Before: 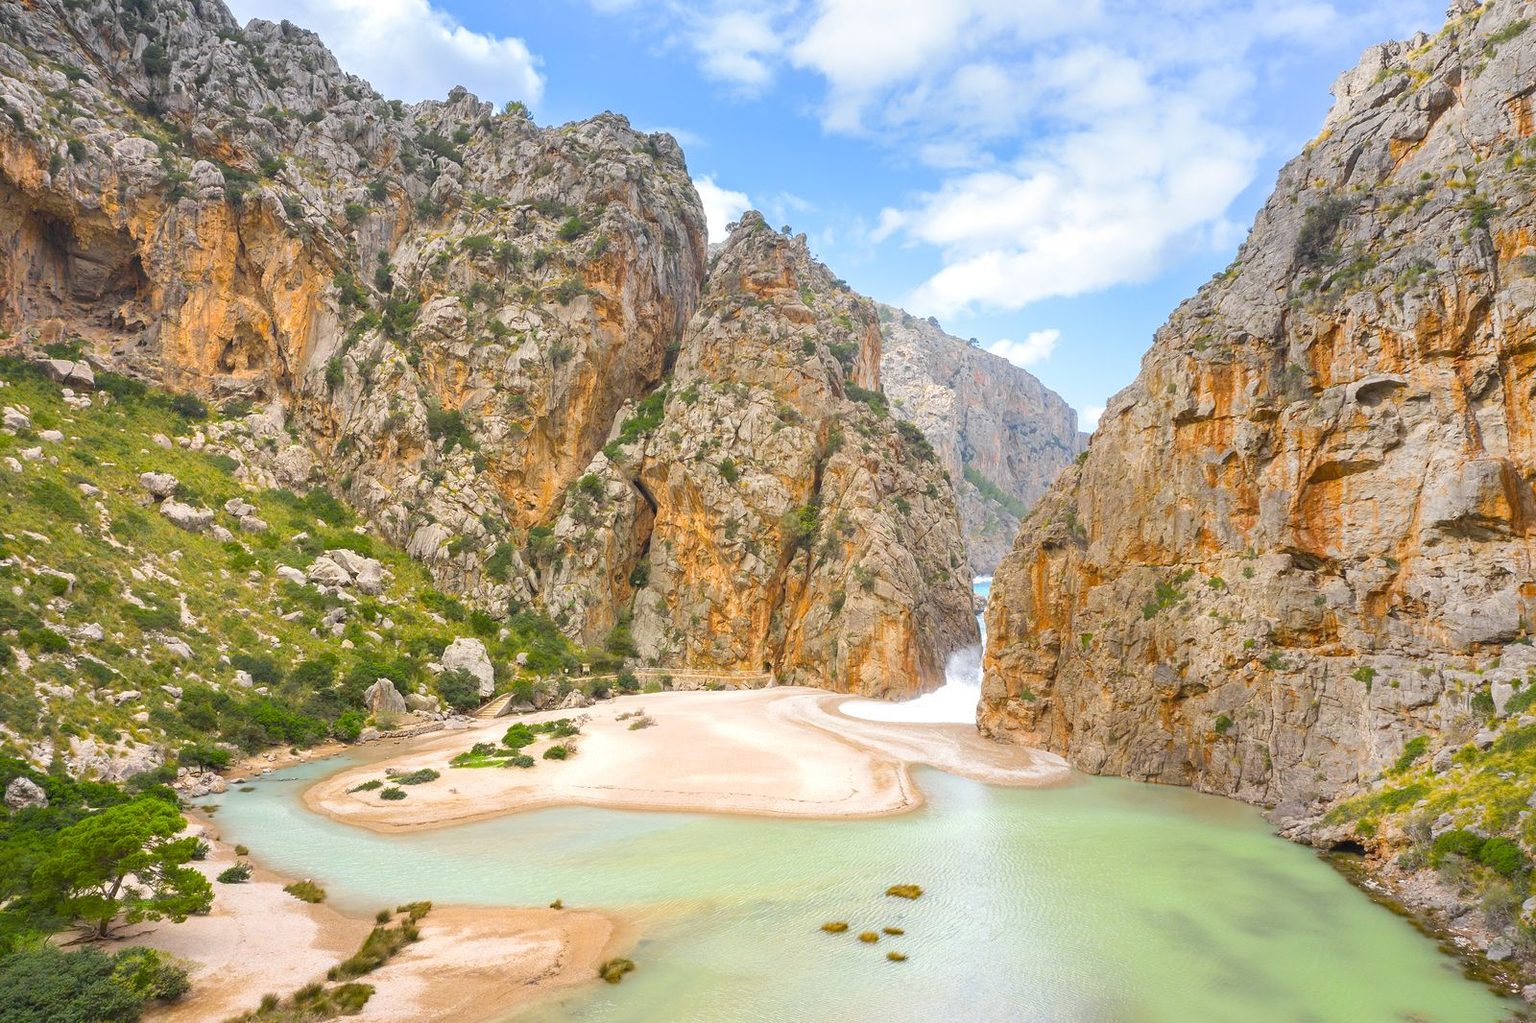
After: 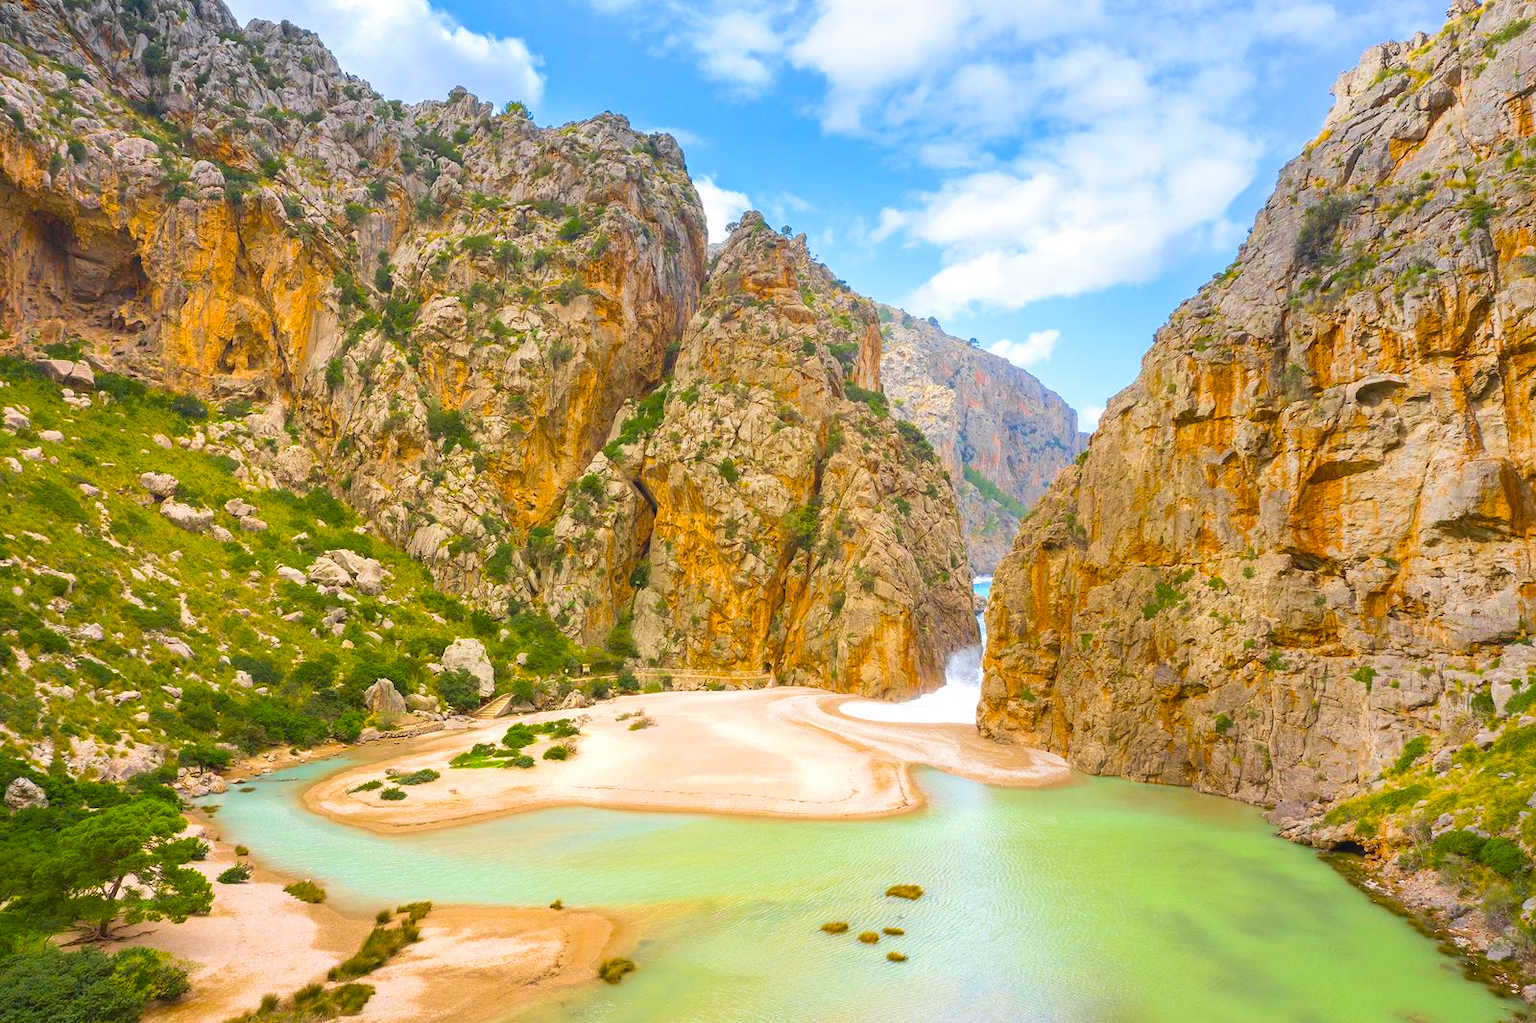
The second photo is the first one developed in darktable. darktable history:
velvia: strength 44.69%
color balance rgb: perceptual saturation grading › global saturation 49.077%
